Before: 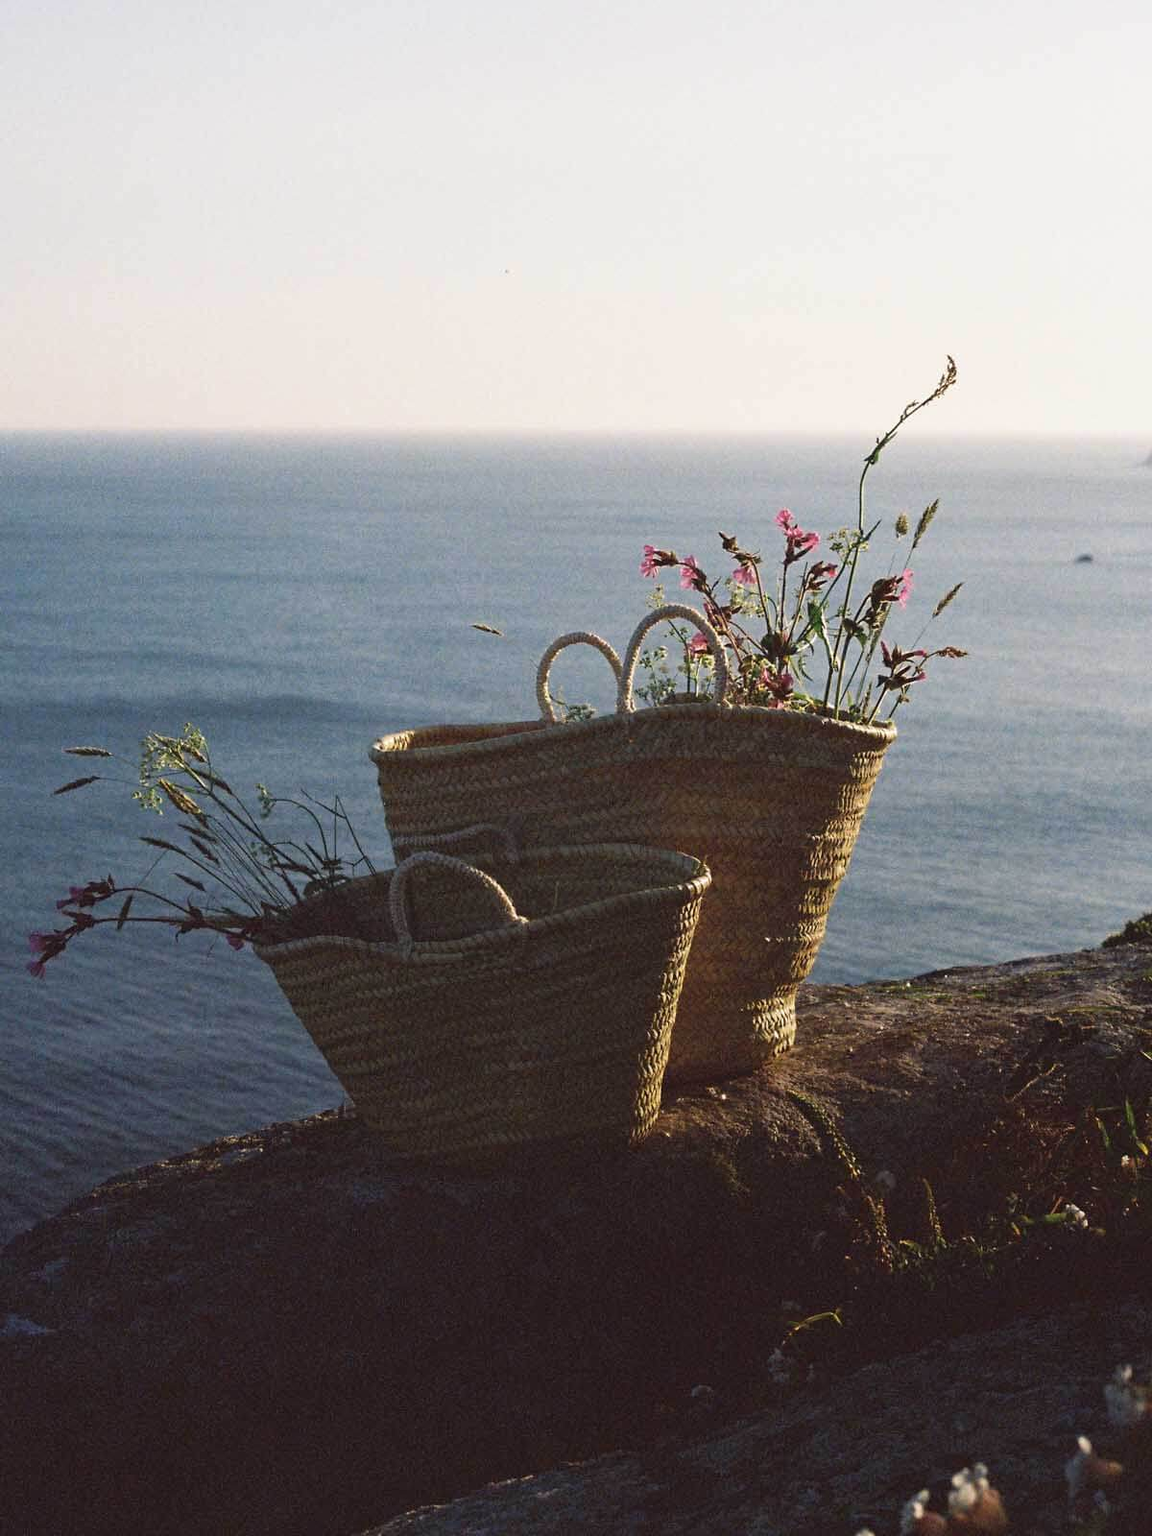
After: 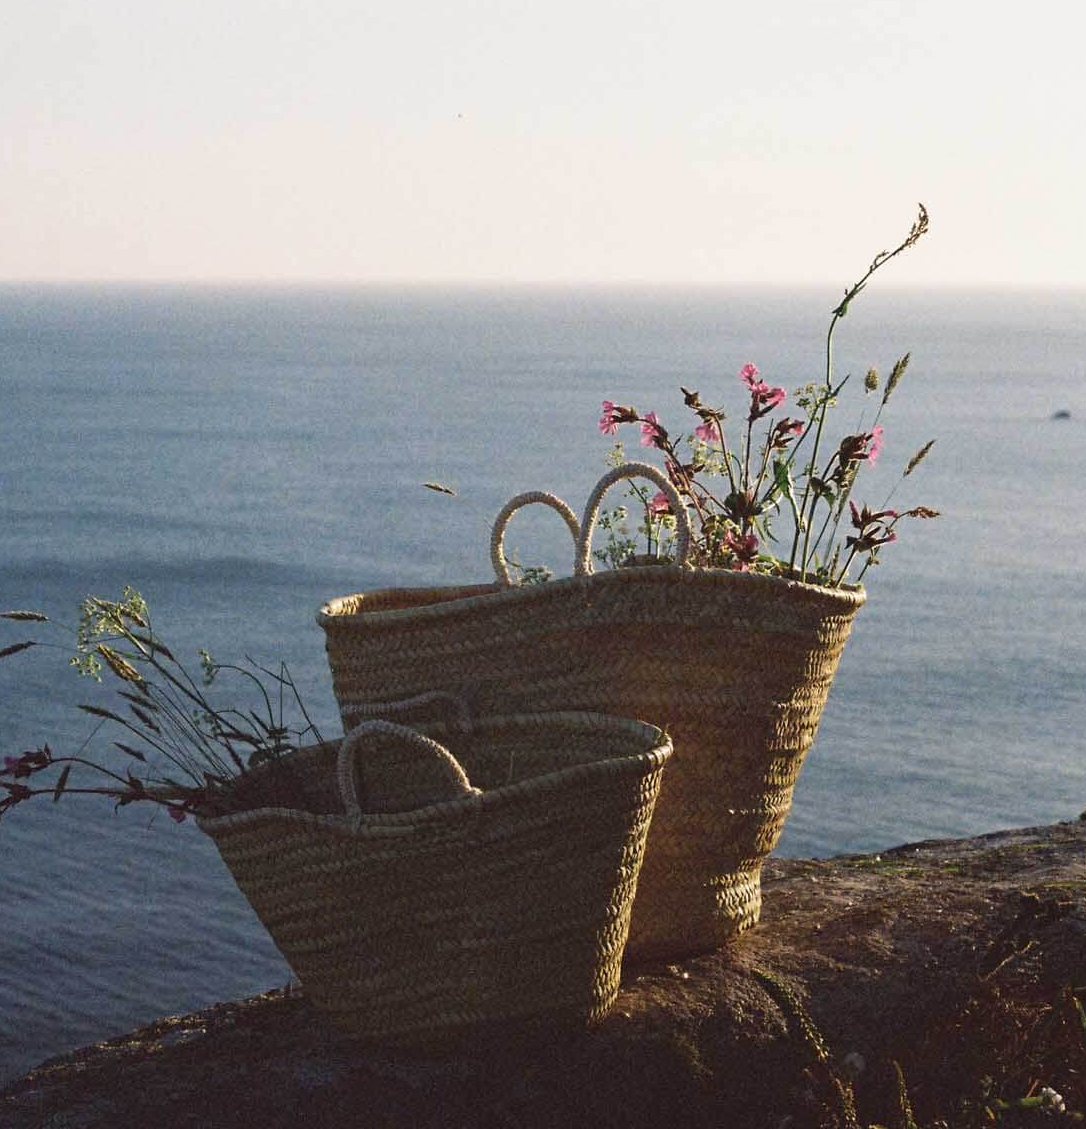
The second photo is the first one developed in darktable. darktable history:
crop: left 5.715%, top 10.451%, right 3.744%, bottom 18.94%
